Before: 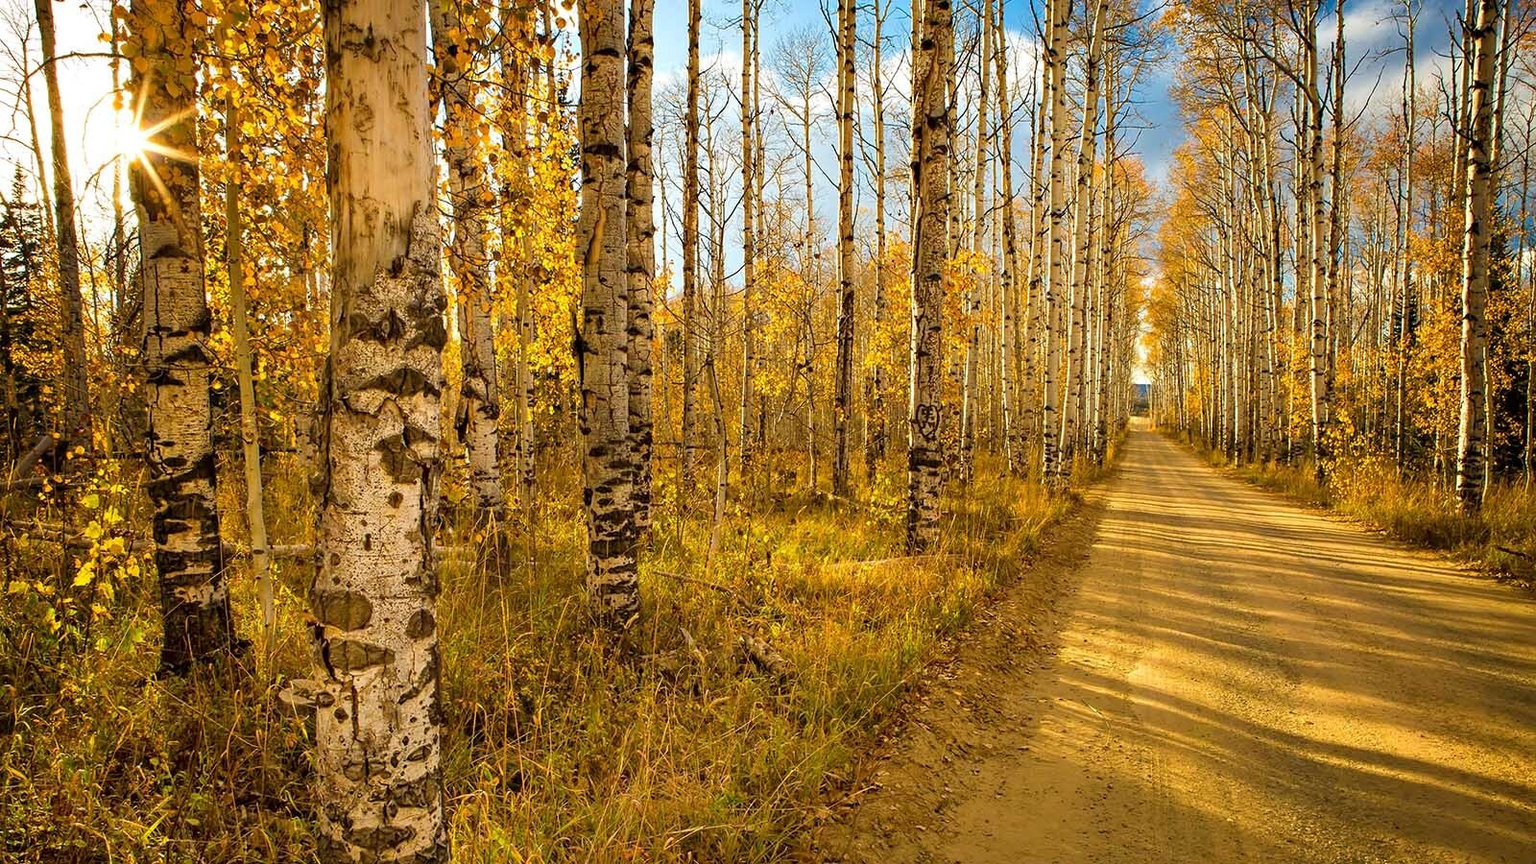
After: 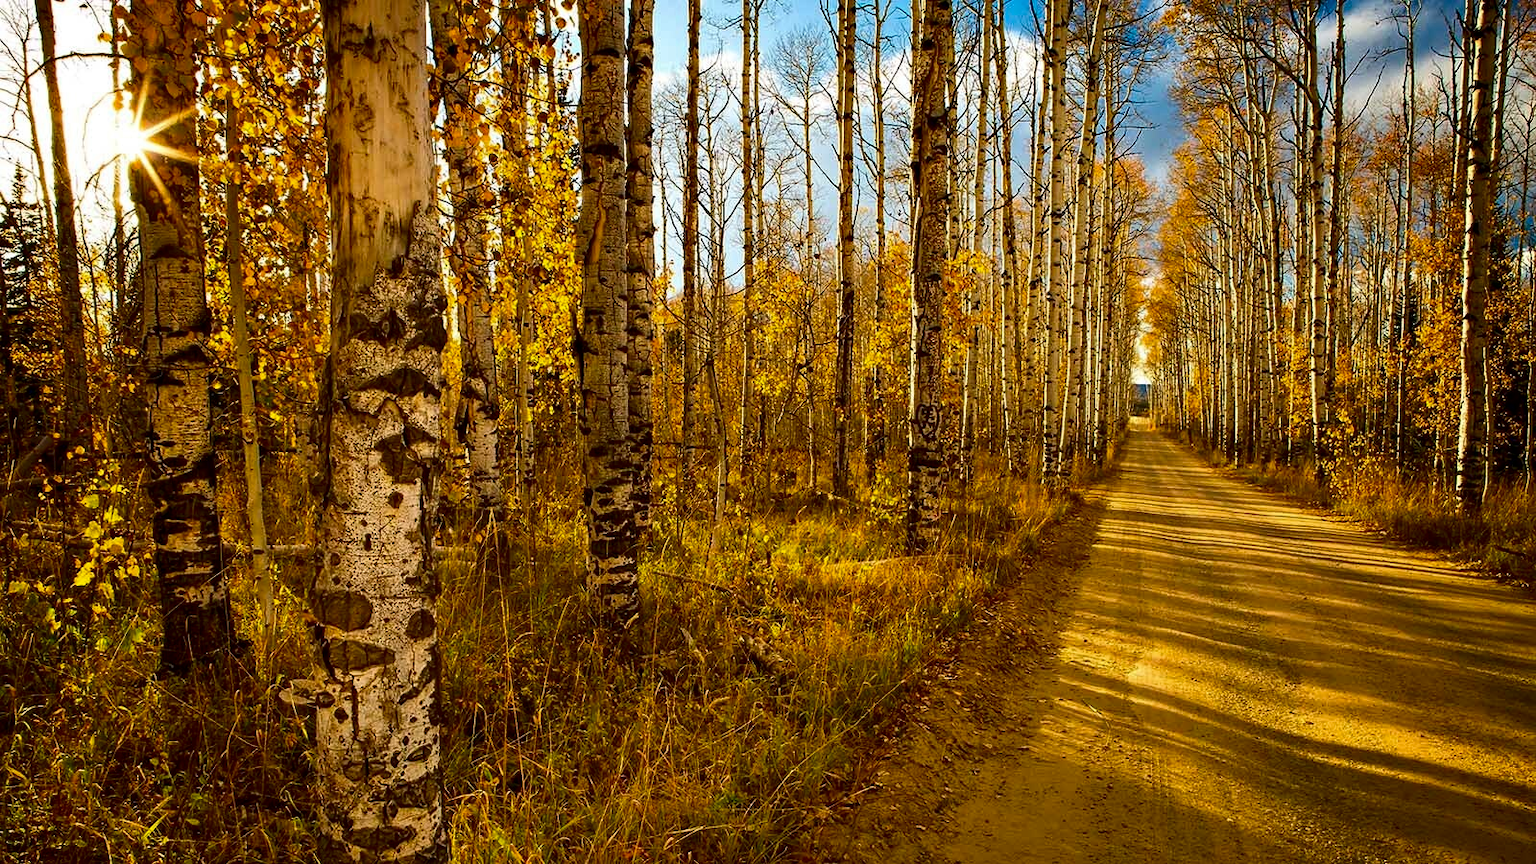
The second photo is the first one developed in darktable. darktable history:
contrast brightness saturation: contrast 0.126, brightness -0.235, saturation 0.144
